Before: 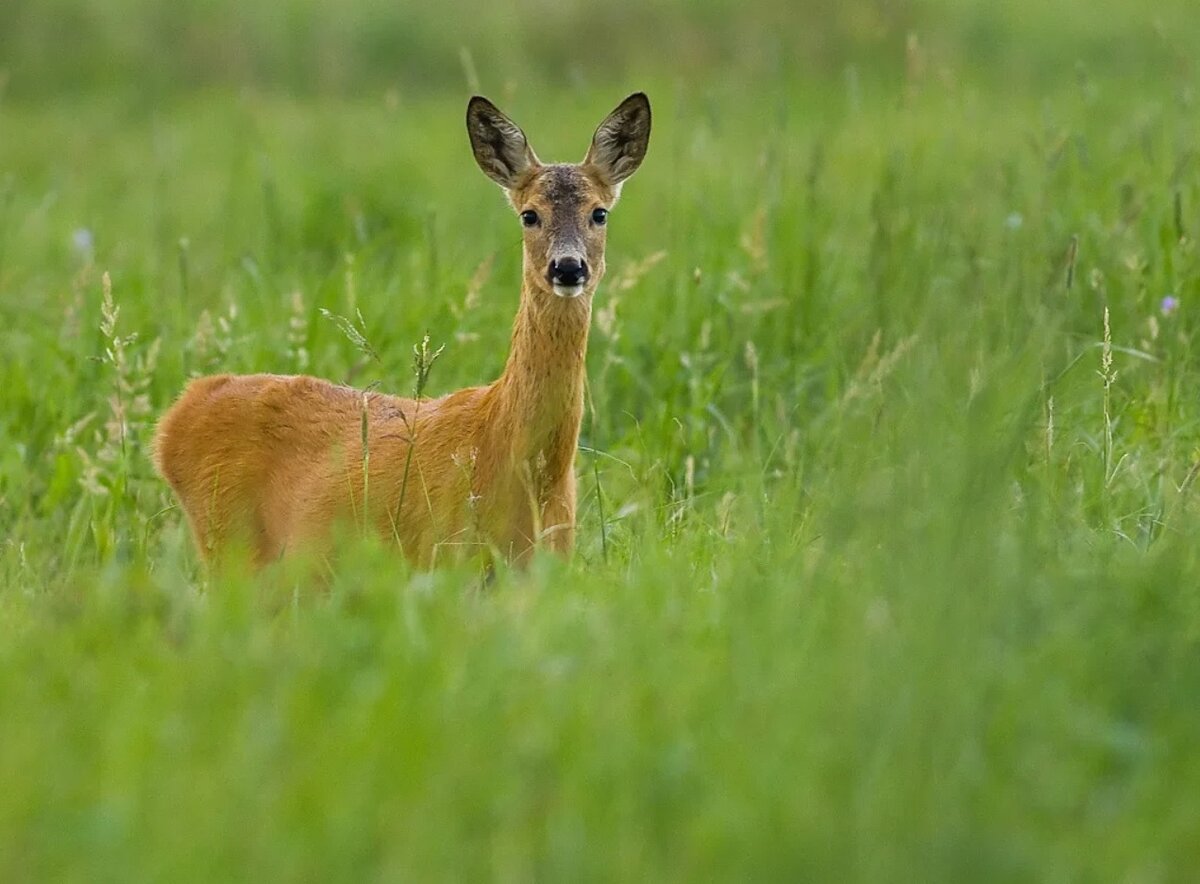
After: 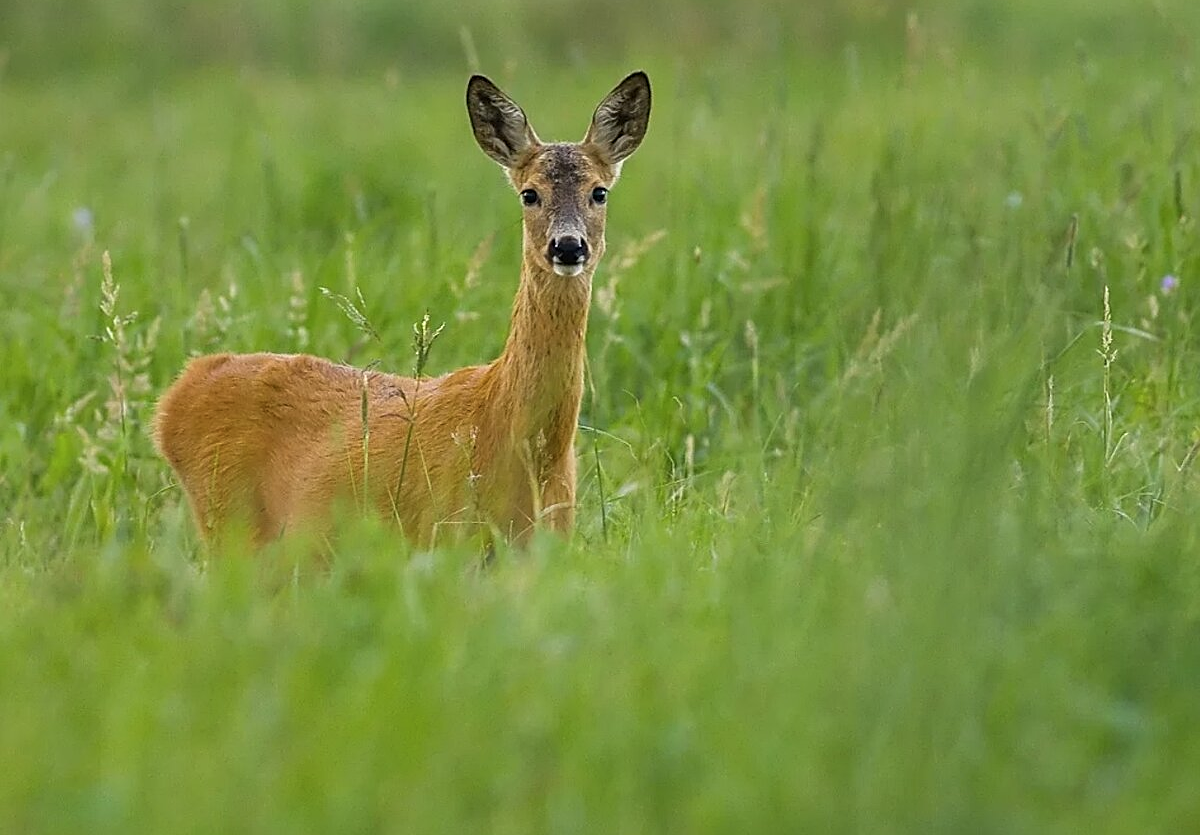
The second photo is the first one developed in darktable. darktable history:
contrast brightness saturation: saturation -0.05
crop and rotate: top 2.479%, bottom 3.018%
color balance rgb: on, module defaults
sharpen: on, module defaults
exposure: black level correction 0, compensate exposure bias true, compensate highlight preservation false
